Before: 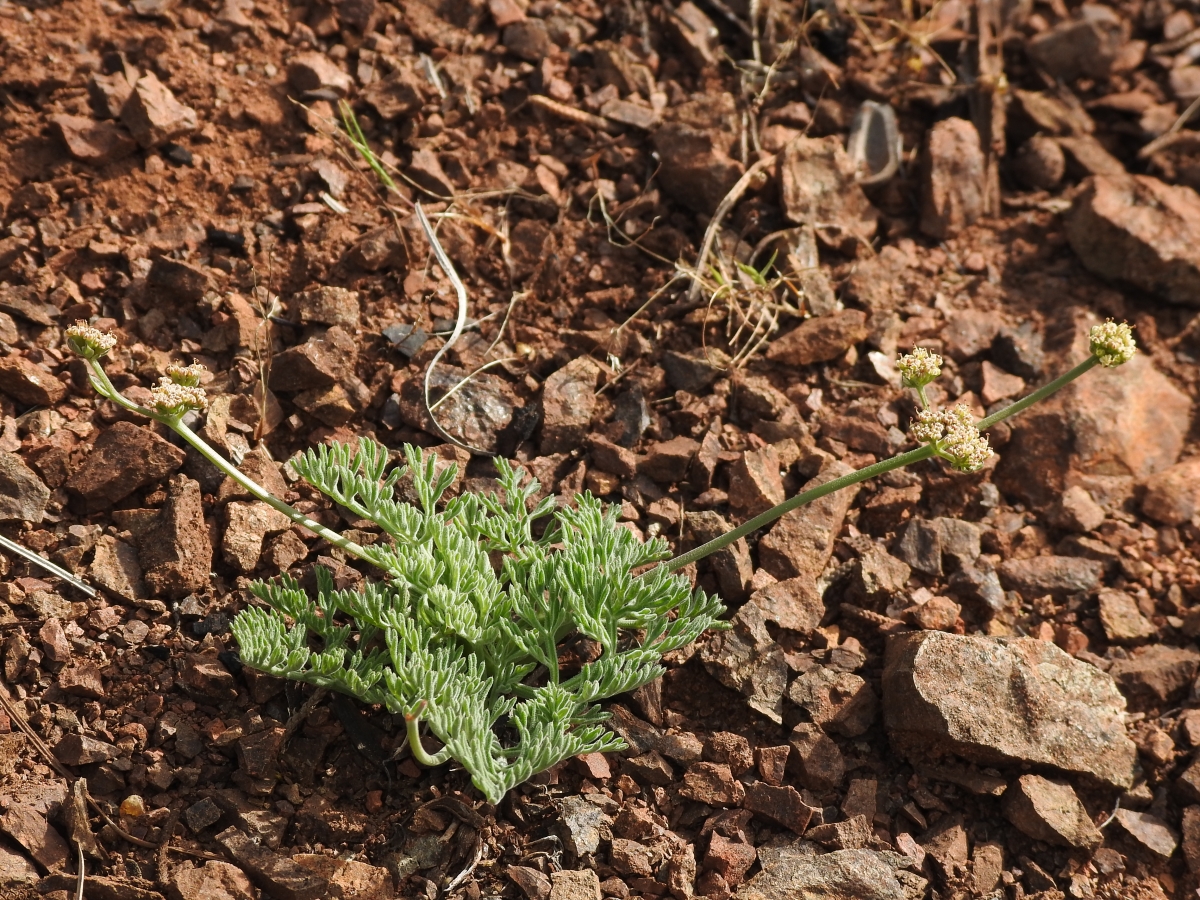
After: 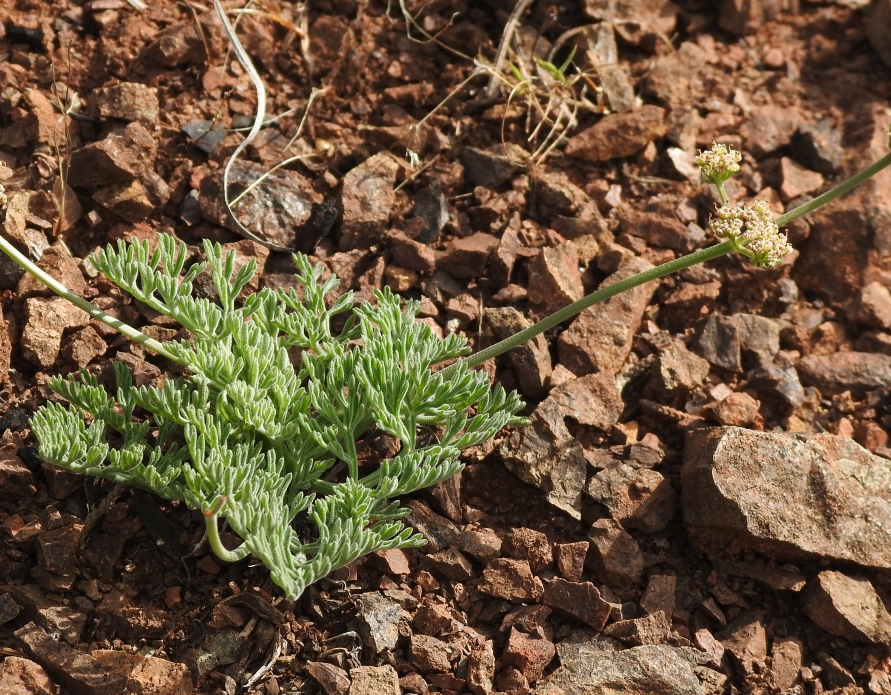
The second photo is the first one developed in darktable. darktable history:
crop: left 16.827%, top 22.774%, right 8.872%
